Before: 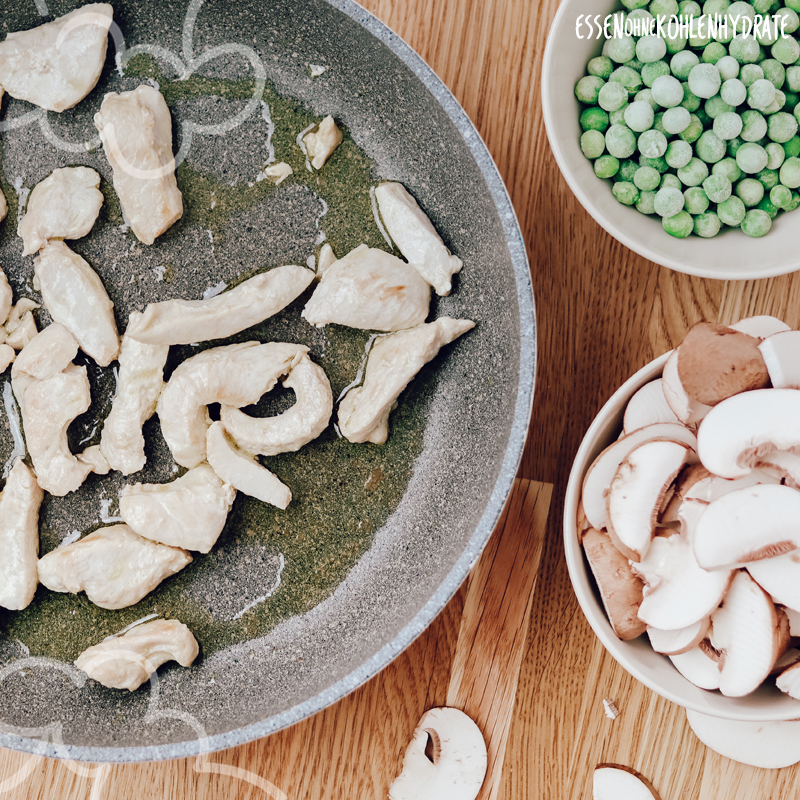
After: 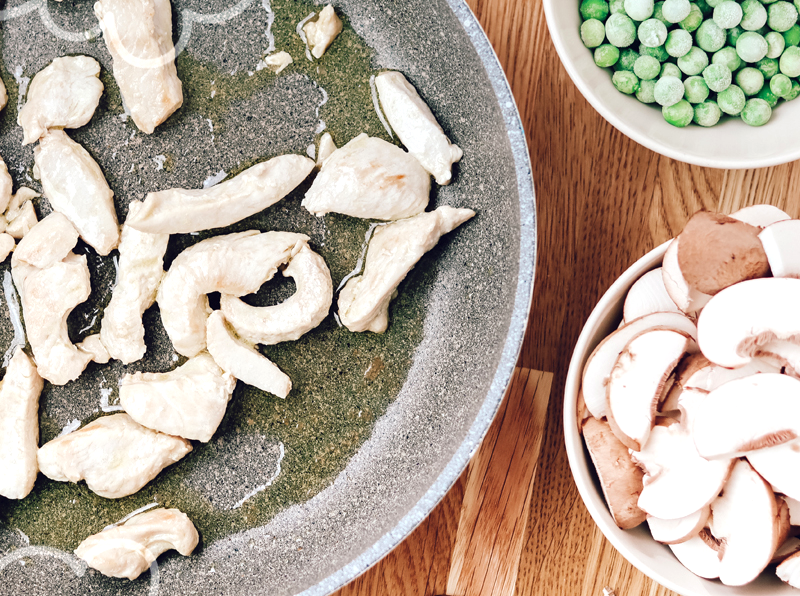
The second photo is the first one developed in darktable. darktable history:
crop: top 13.949%, bottom 11.489%
exposure: black level correction 0, exposure 0.499 EV, compensate highlight preservation false
